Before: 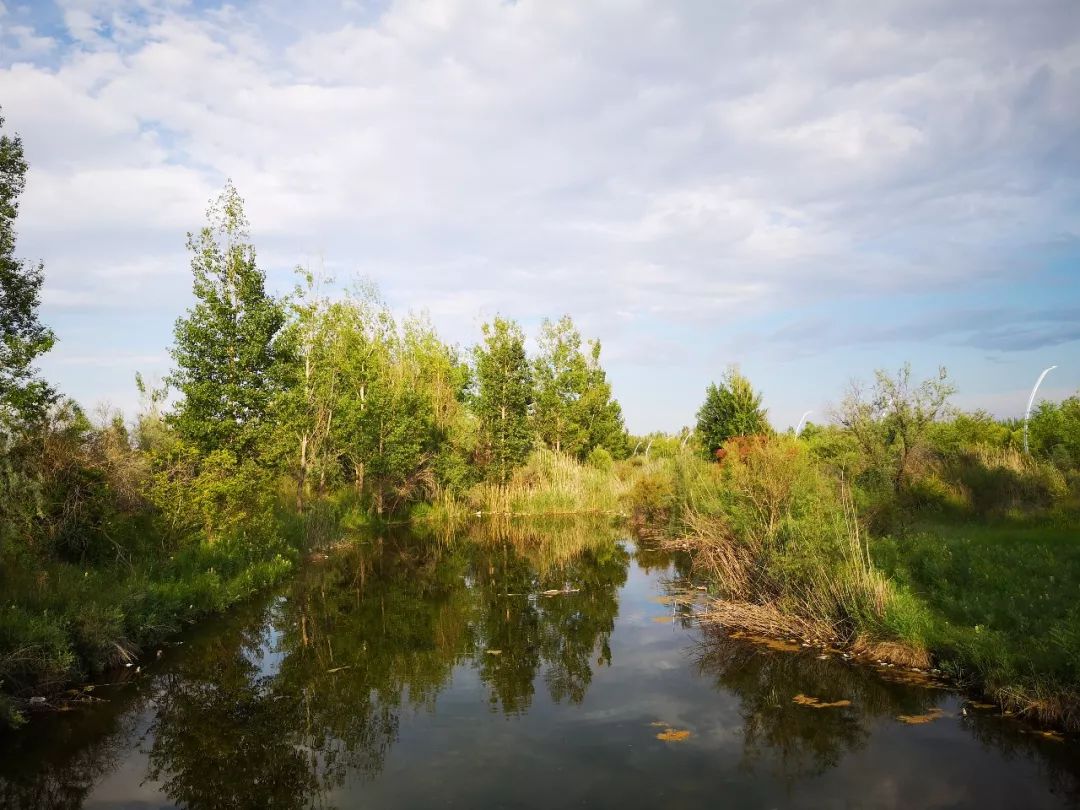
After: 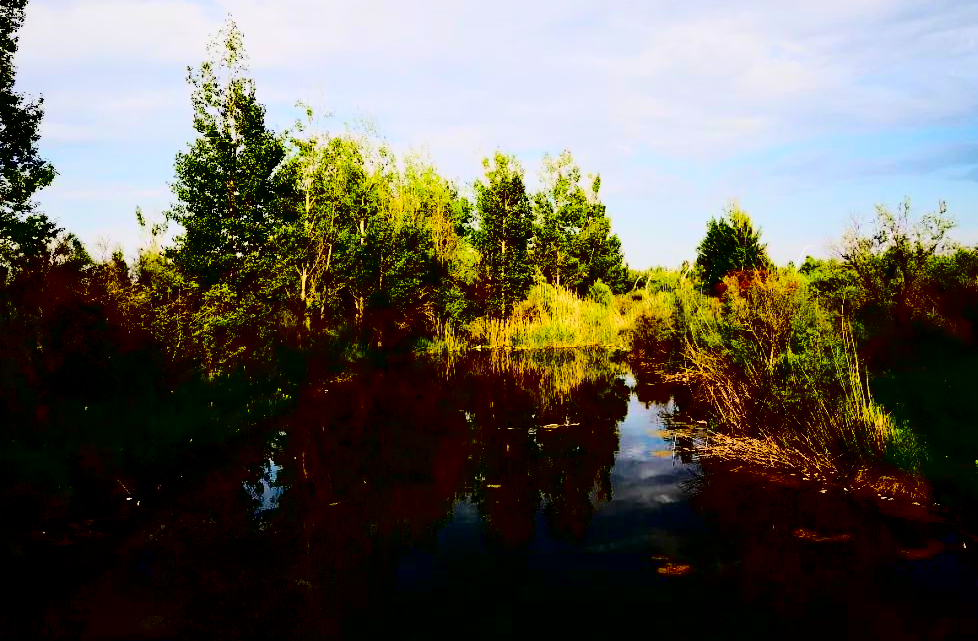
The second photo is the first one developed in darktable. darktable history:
filmic rgb: black relative exposure -7.93 EV, white relative exposure 4.15 EV, threshold 6 EV, hardness 4.03, latitude 52.02%, contrast 1.014, shadows ↔ highlights balance 5.38%, enable highlight reconstruction true
crop: top 20.555%, right 9.389%, bottom 0.218%
contrast brightness saturation: contrast 0.783, brightness -0.985, saturation 0.982
